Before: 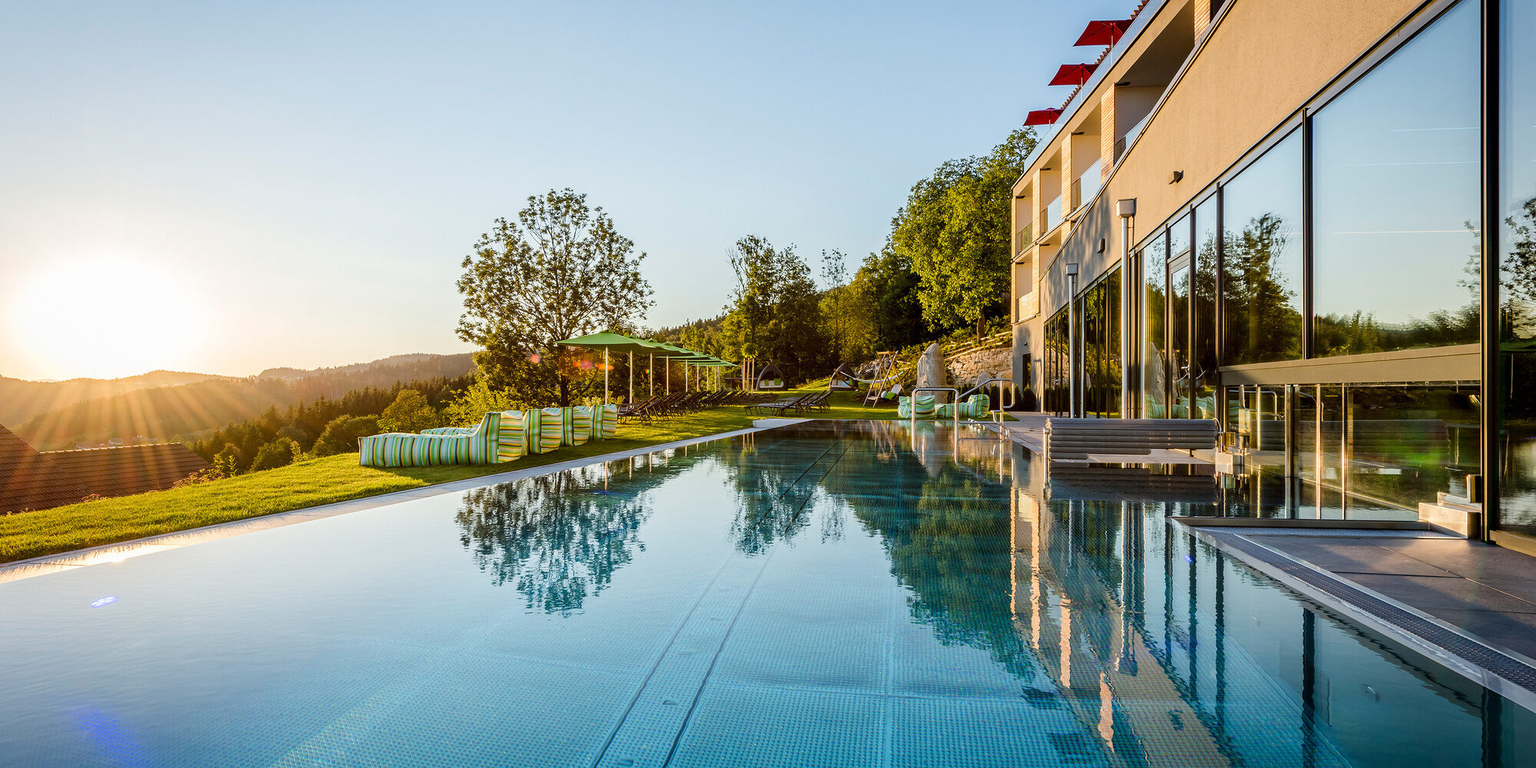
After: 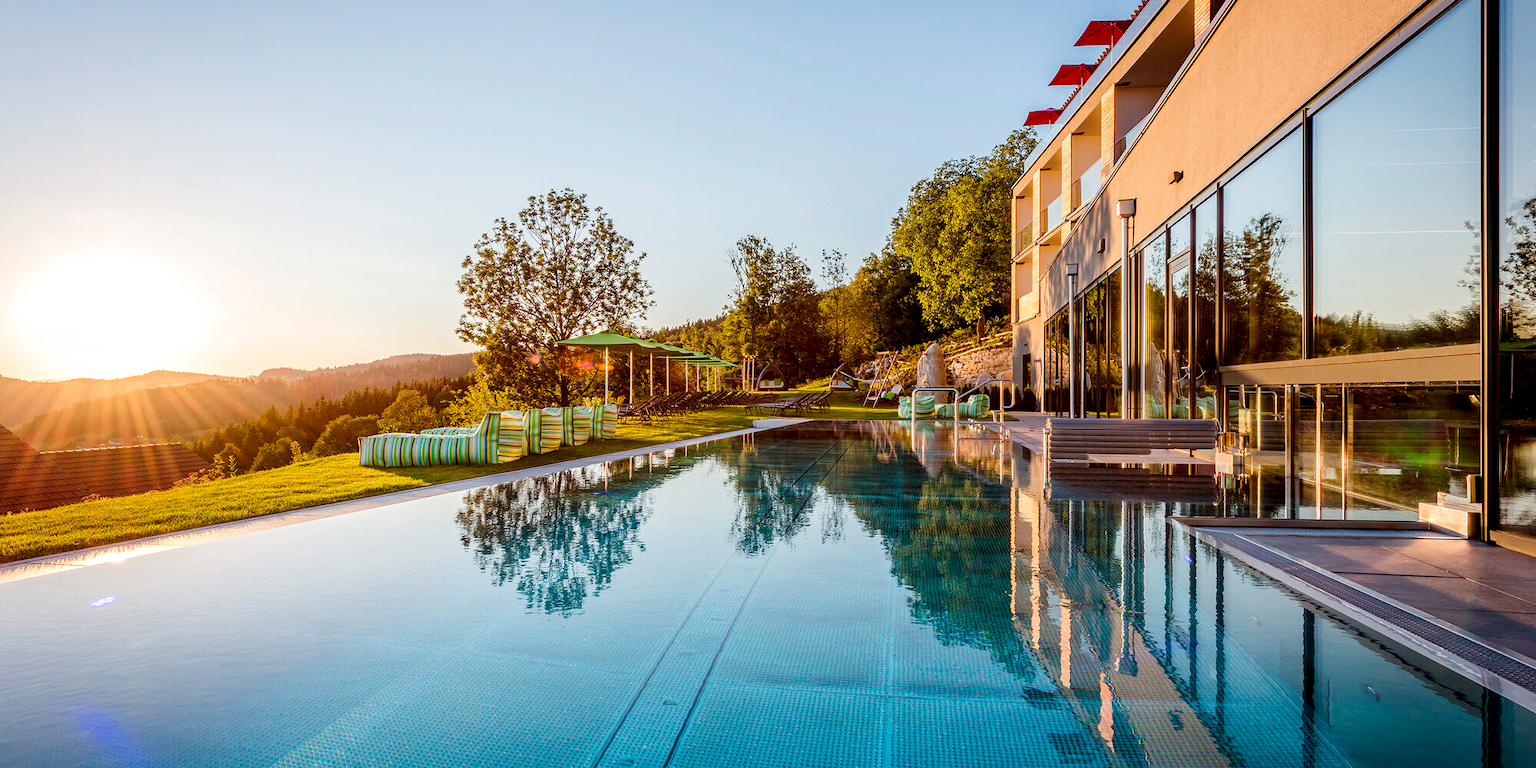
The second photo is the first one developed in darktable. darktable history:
rgb levels: mode RGB, independent channels, levels [[0, 0.474, 1], [0, 0.5, 1], [0, 0.5, 1]]
local contrast: highlights 100%, shadows 100%, detail 120%, midtone range 0.2
